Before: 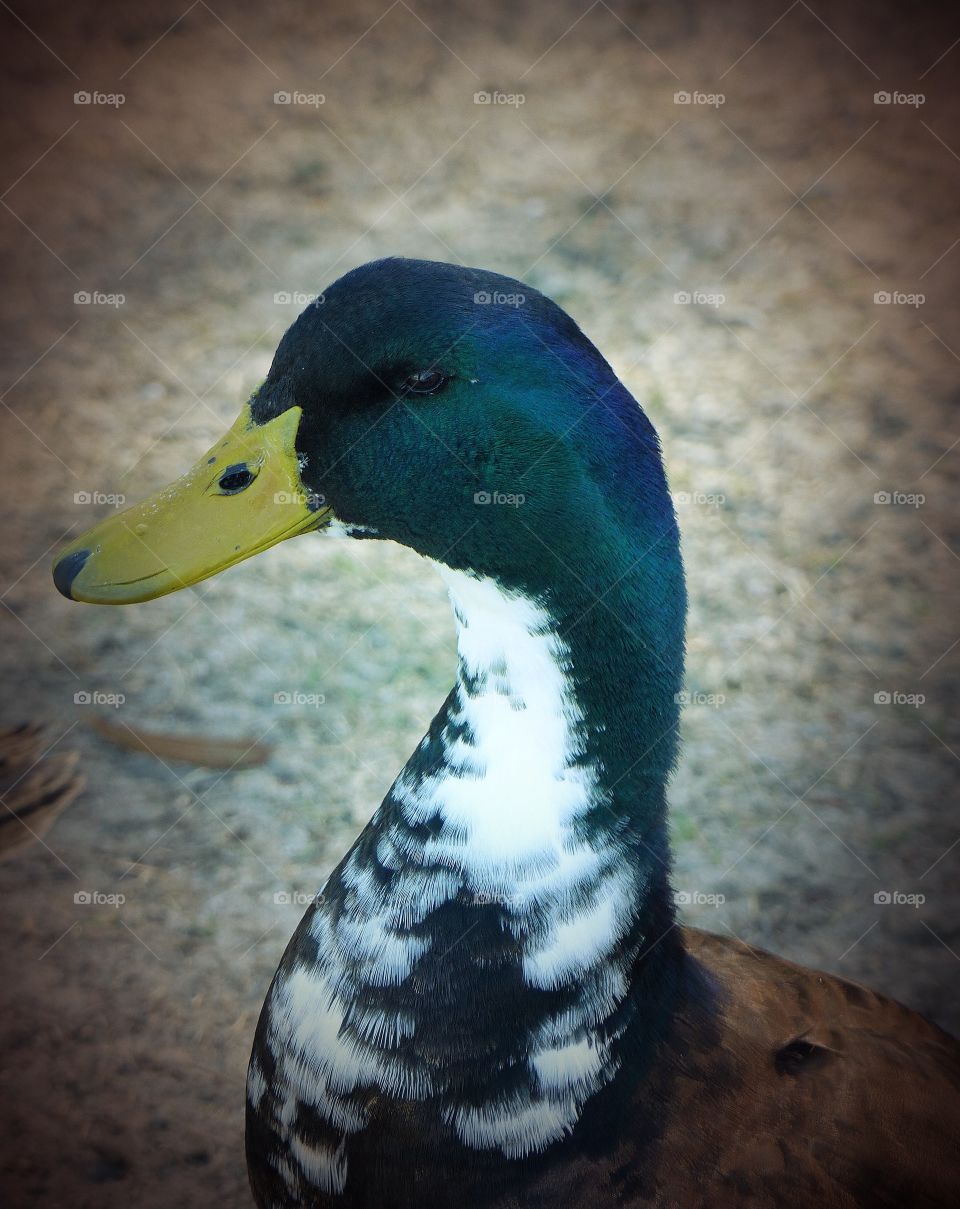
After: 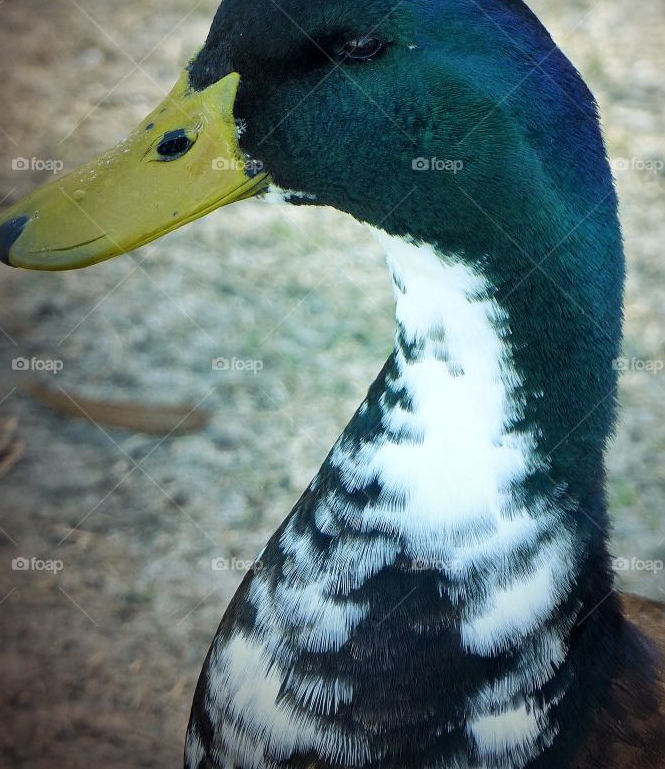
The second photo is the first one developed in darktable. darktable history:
local contrast: mode bilateral grid, contrast 30, coarseness 25, midtone range 0.2
crop: left 6.488%, top 27.668%, right 24.183%, bottom 8.656%
